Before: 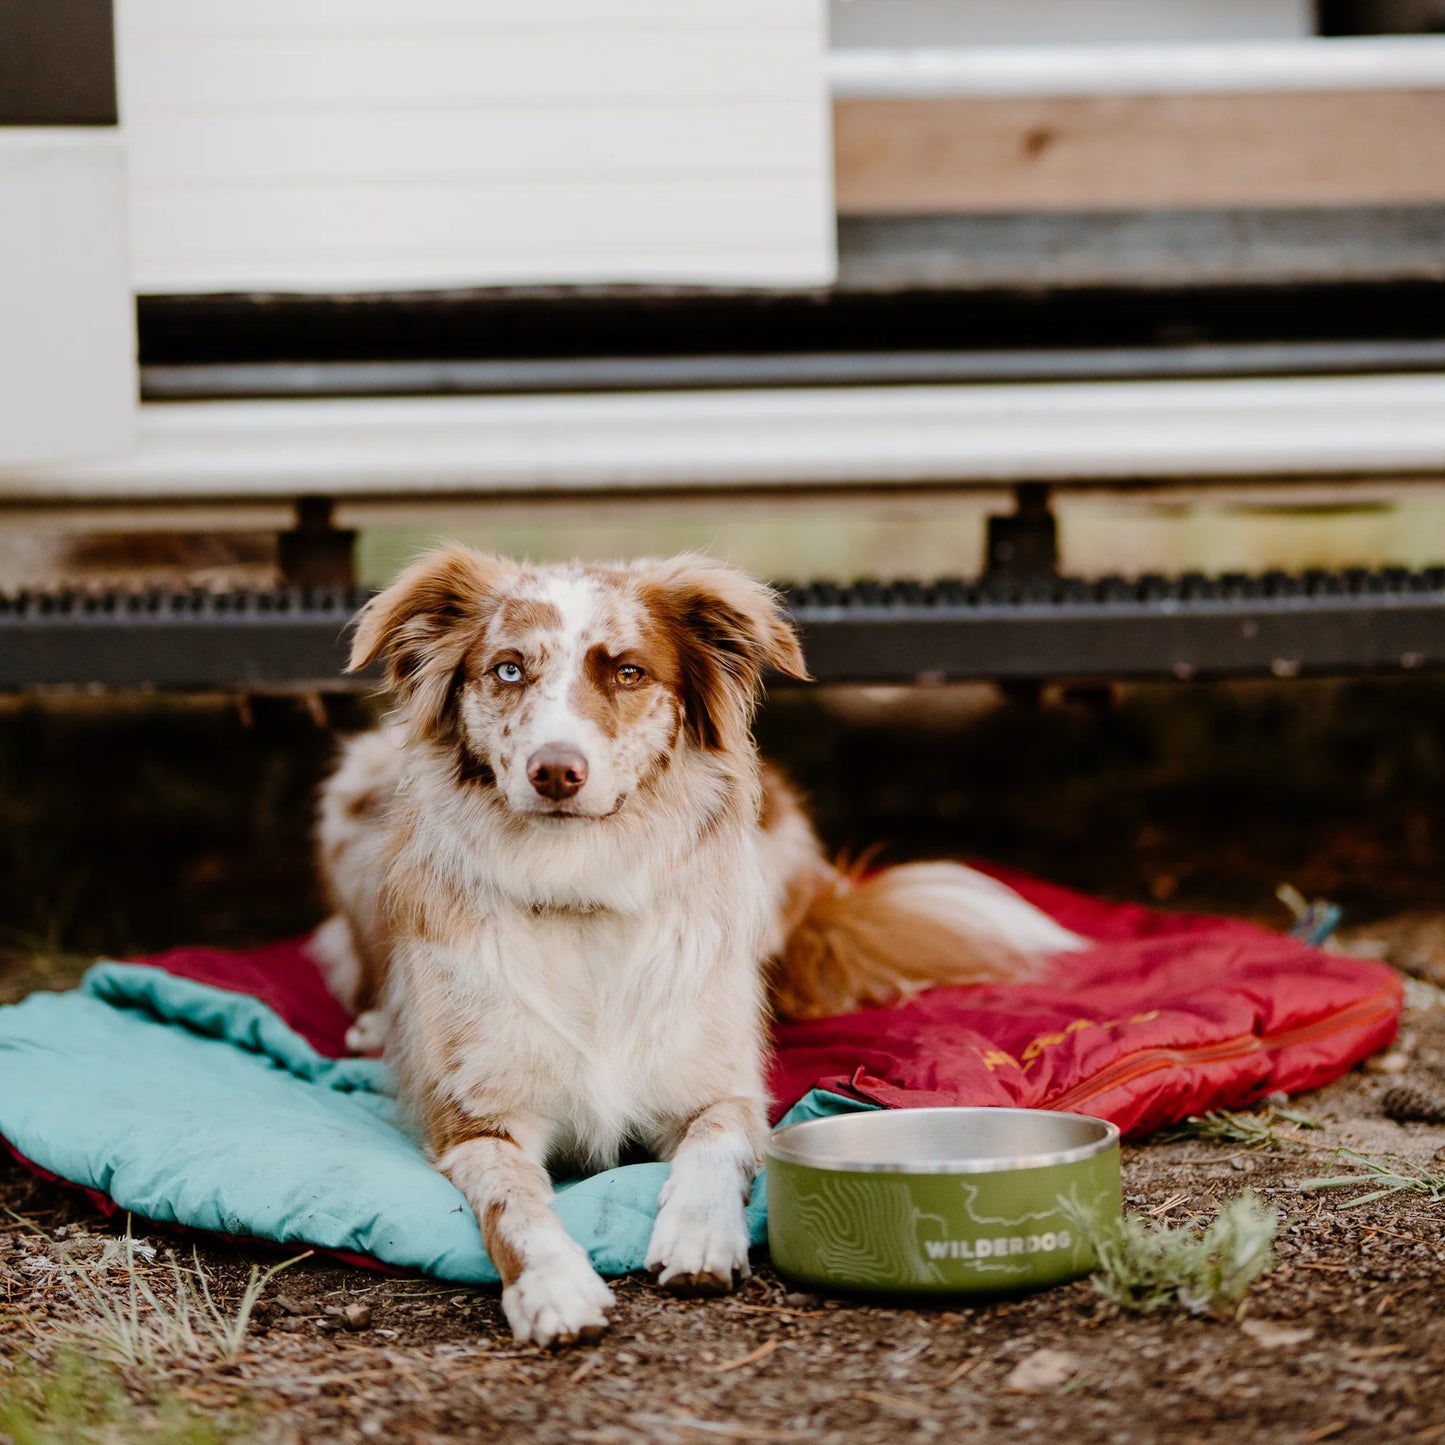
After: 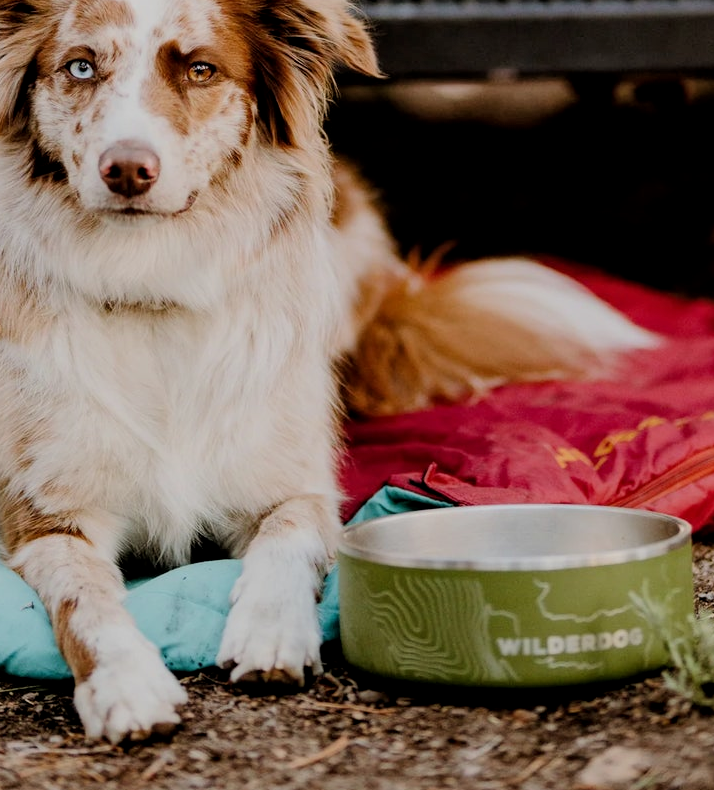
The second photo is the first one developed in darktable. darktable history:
filmic rgb: black relative exposure -7.65 EV, white relative exposure 4.56 EV, hardness 3.61, color science v6 (2022)
crop: left 29.672%, top 41.786%, right 20.851%, bottom 3.487%
local contrast: highlights 100%, shadows 100%, detail 120%, midtone range 0.2
